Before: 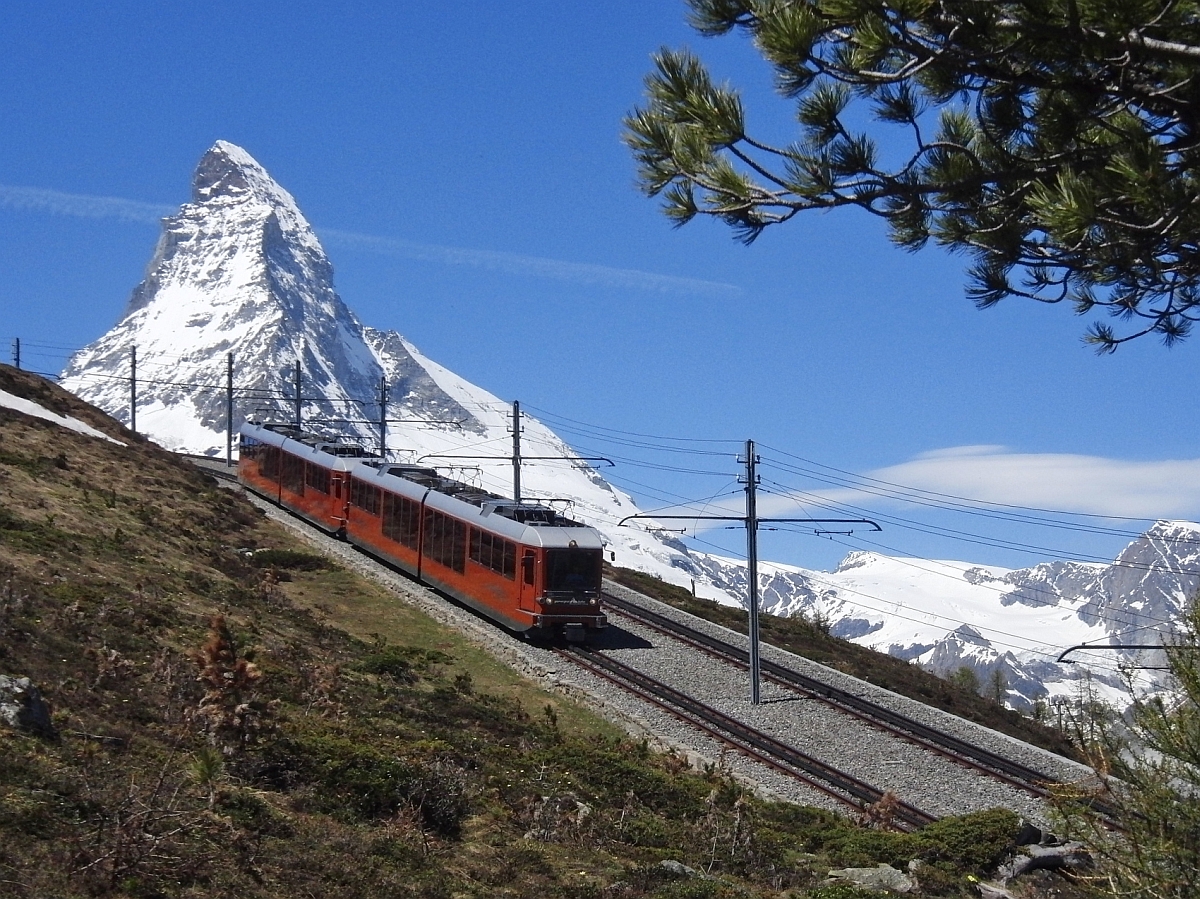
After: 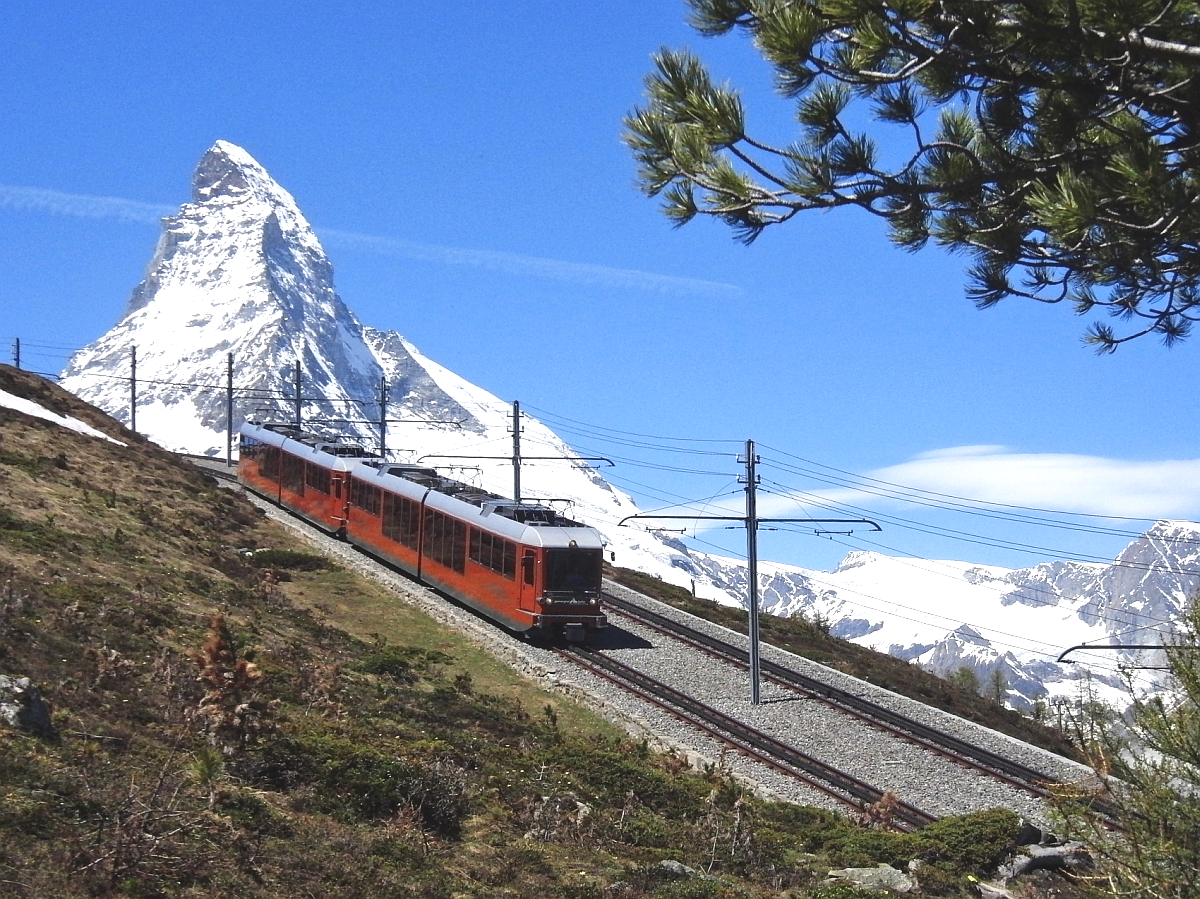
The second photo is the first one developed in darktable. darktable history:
exposure: black level correction -0.005, exposure 0.627 EV, compensate highlight preservation false
